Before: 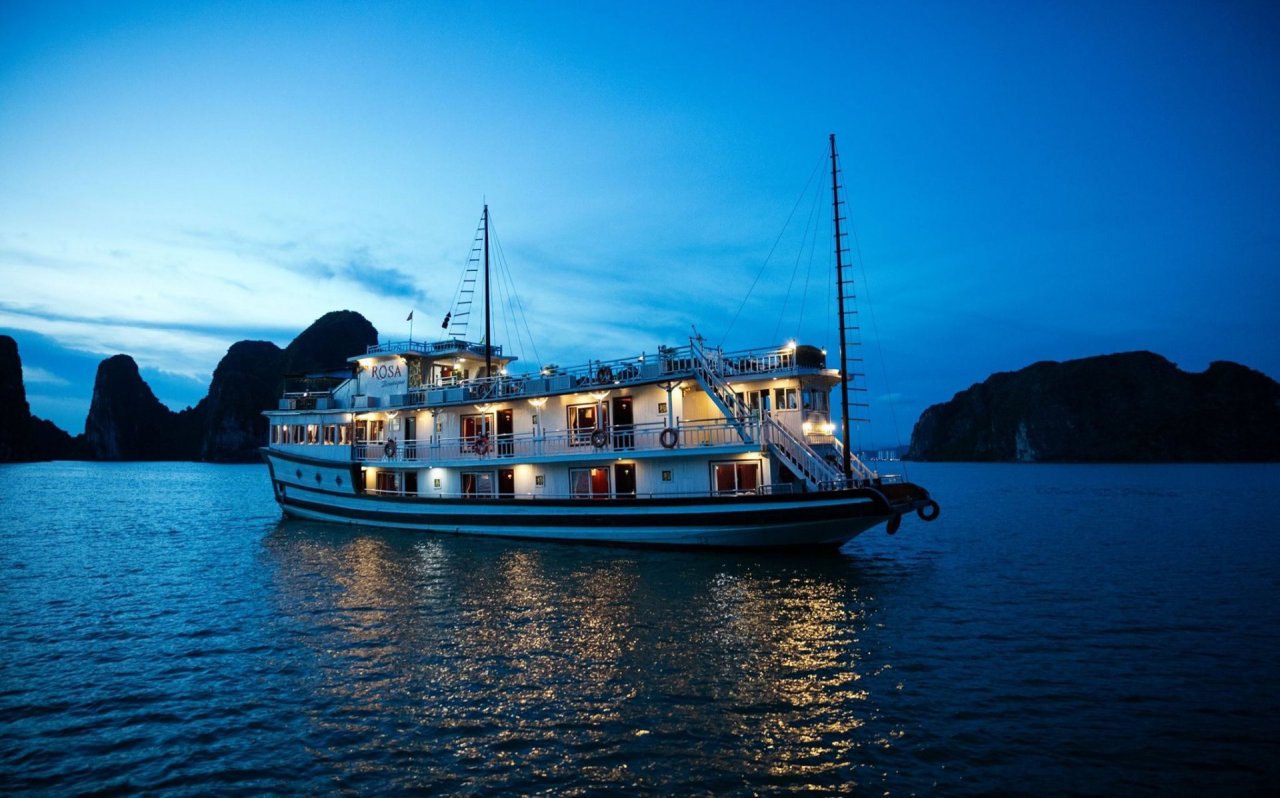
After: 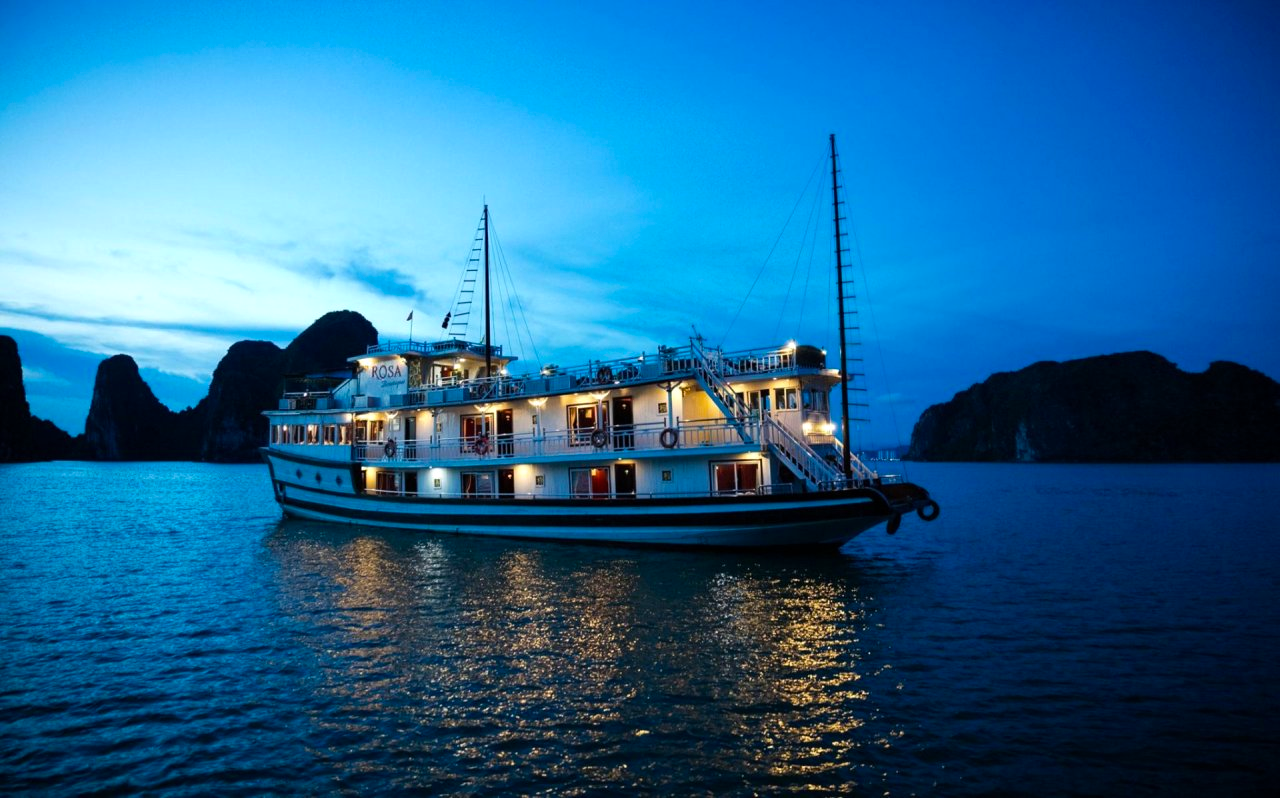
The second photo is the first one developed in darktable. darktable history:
color balance rgb: shadows lift › chroma 1.007%, shadows lift › hue 240.56°, perceptual saturation grading › global saturation 17.583%, global vibrance 11.427%, contrast 4.891%
